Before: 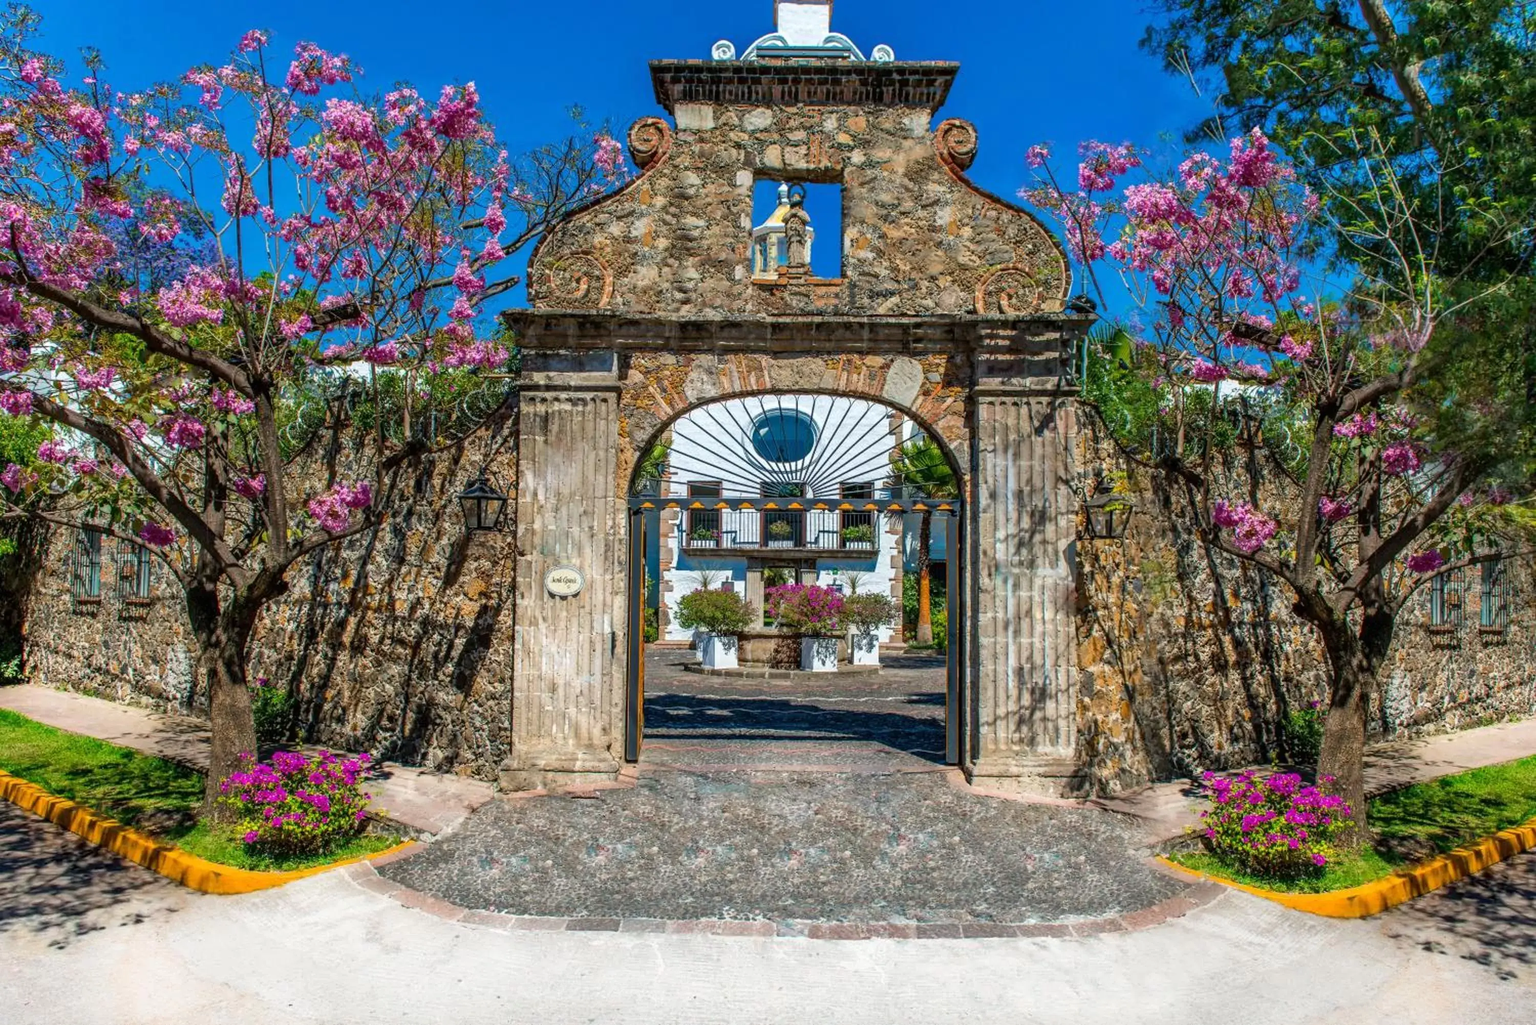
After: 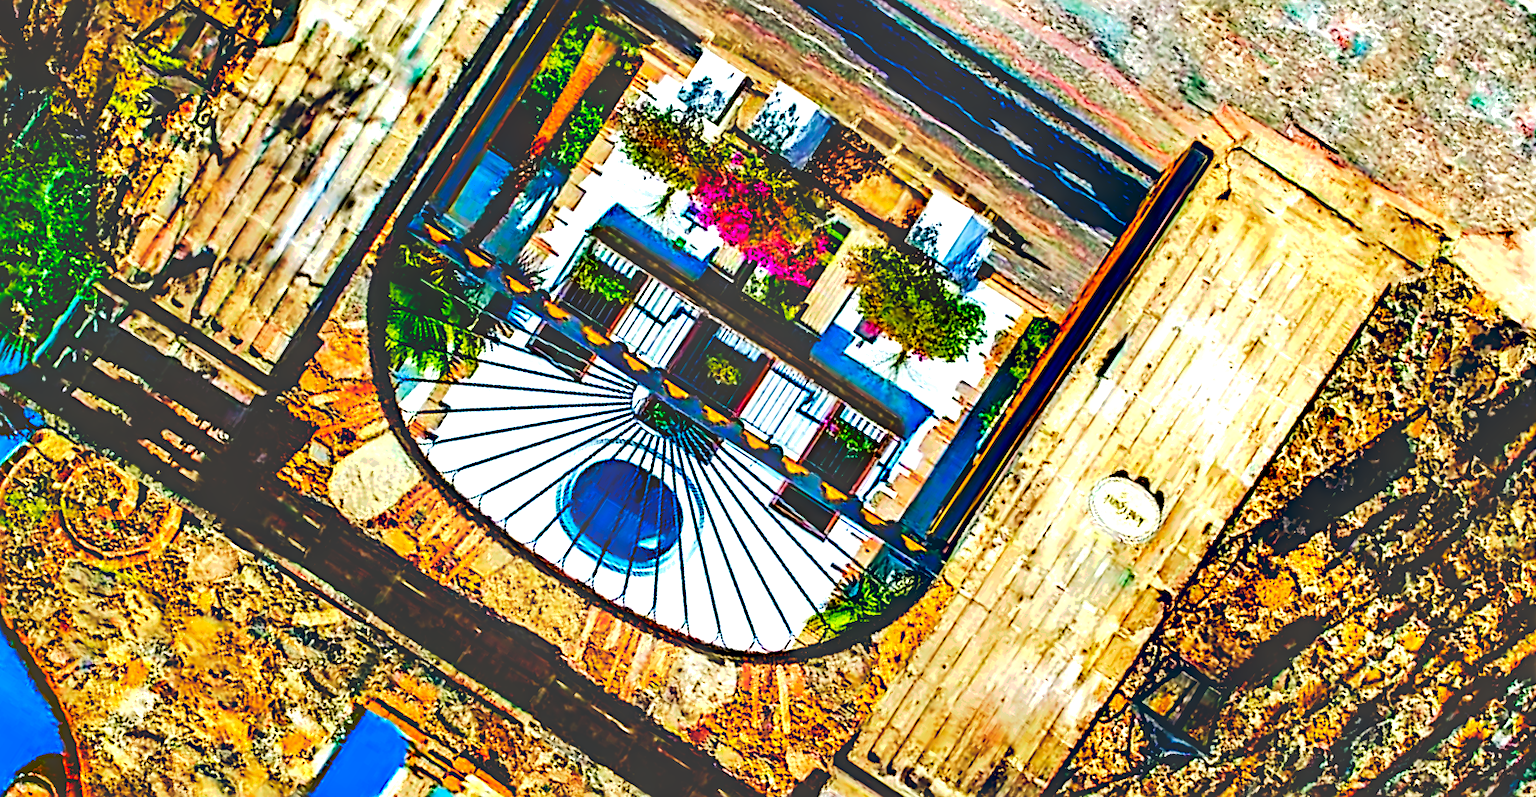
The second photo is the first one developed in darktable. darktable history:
crop and rotate: angle 147.23°, left 9.158%, top 15.615%, right 4.421%, bottom 17.128%
exposure: black level correction 0.007, exposure 0.156 EV, compensate exposure bias true, compensate highlight preservation false
base curve: curves: ch0 [(0, 0.036) (0.083, 0.04) (0.804, 1)], fusion 1, preserve colors none
color balance rgb: perceptual saturation grading › global saturation 34.698%, perceptual saturation grading › highlights -29.889%, perceptual saturation grading › shadows 34.705%, perceptual brilliance grading › mid-tones 9.959%, perceptual brilliance grading › shadows 14.51%, global vibrance 59.638%
sharpen: on, module defaults
